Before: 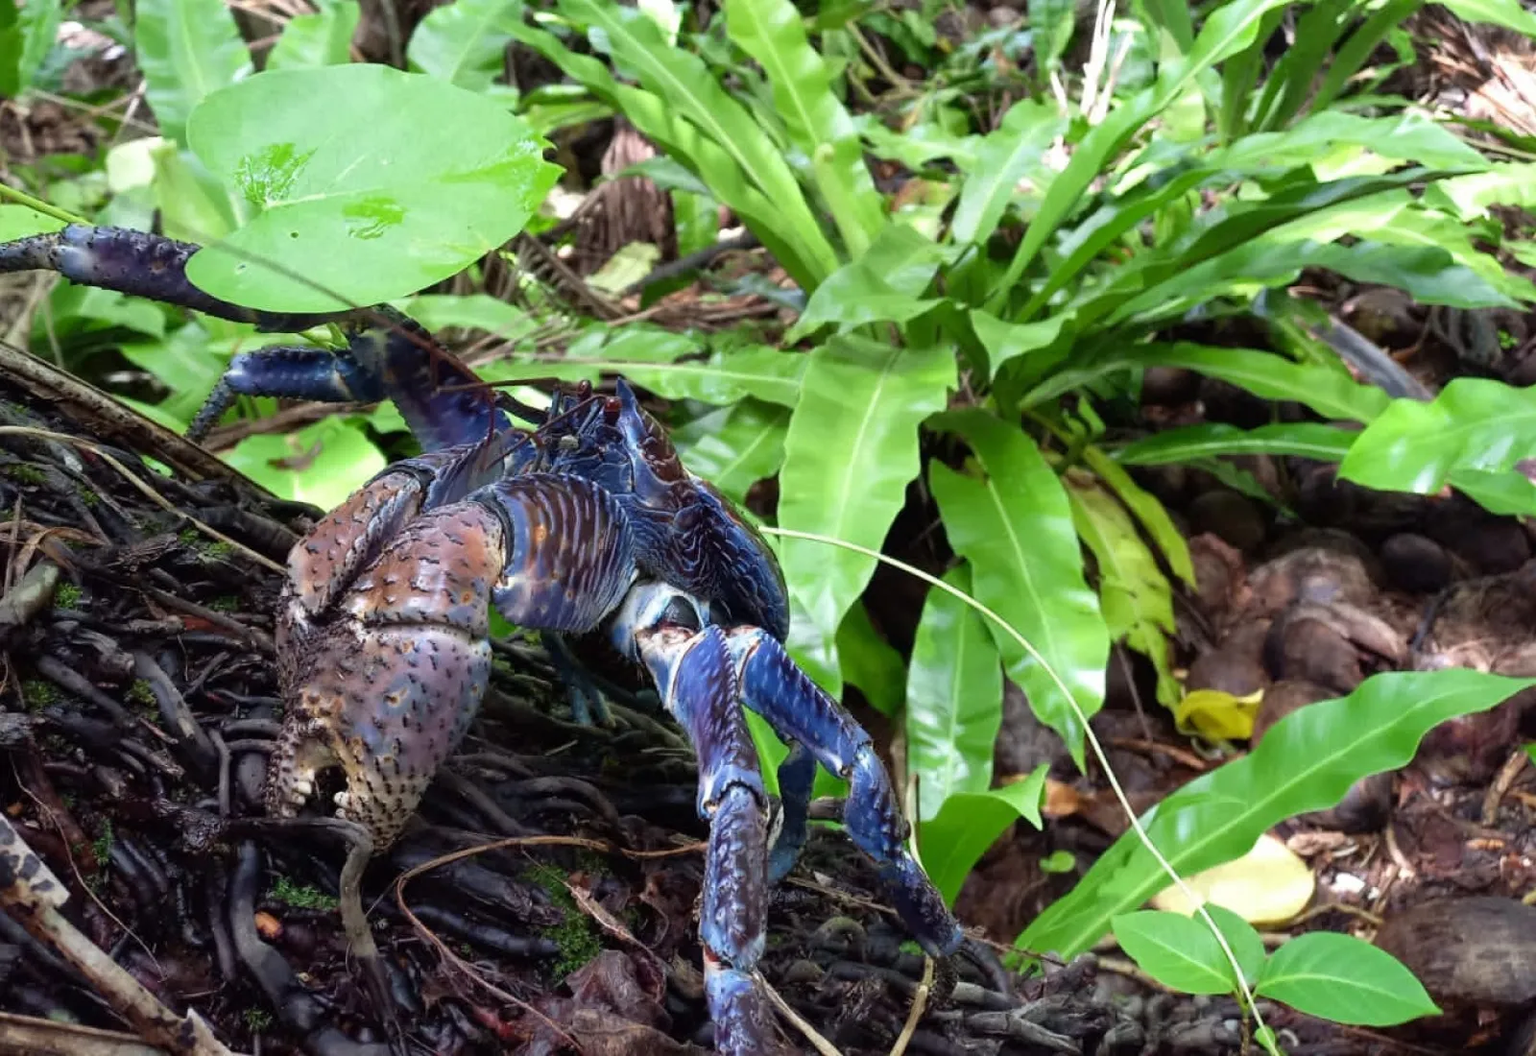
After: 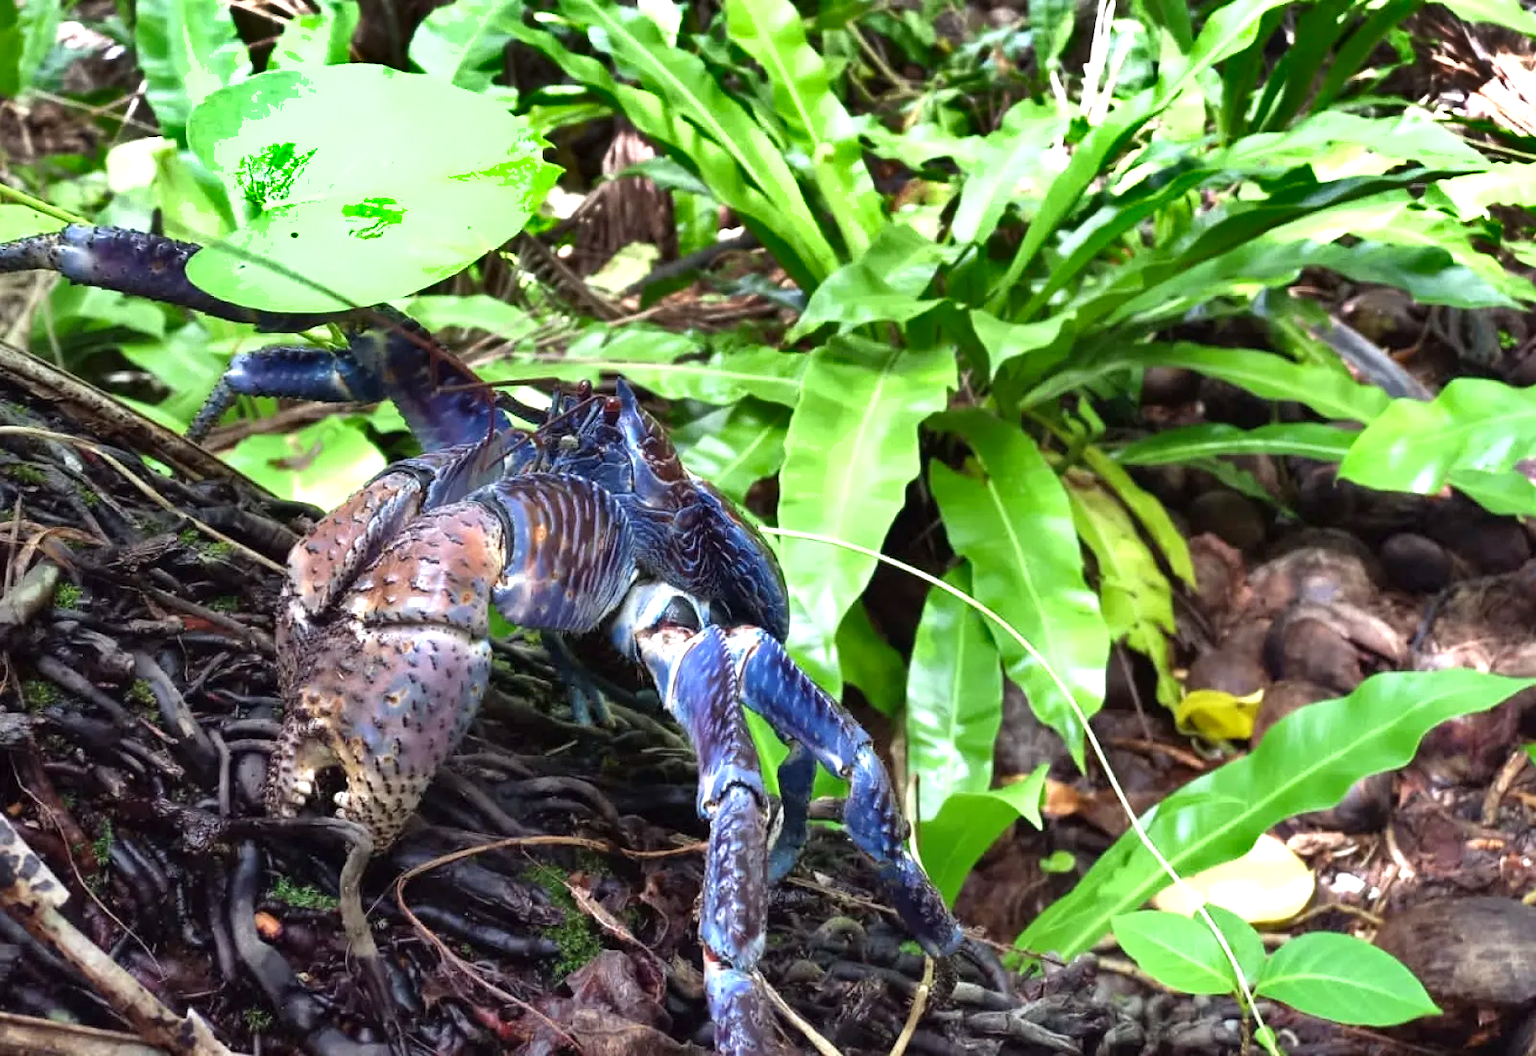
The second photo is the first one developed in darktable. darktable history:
exposure: black level correction 0, exposure 0.692 EV, compensate highlight preservation false
shadows and highlights: shadows 24.28, highlights -77.39, soften with gaussian
